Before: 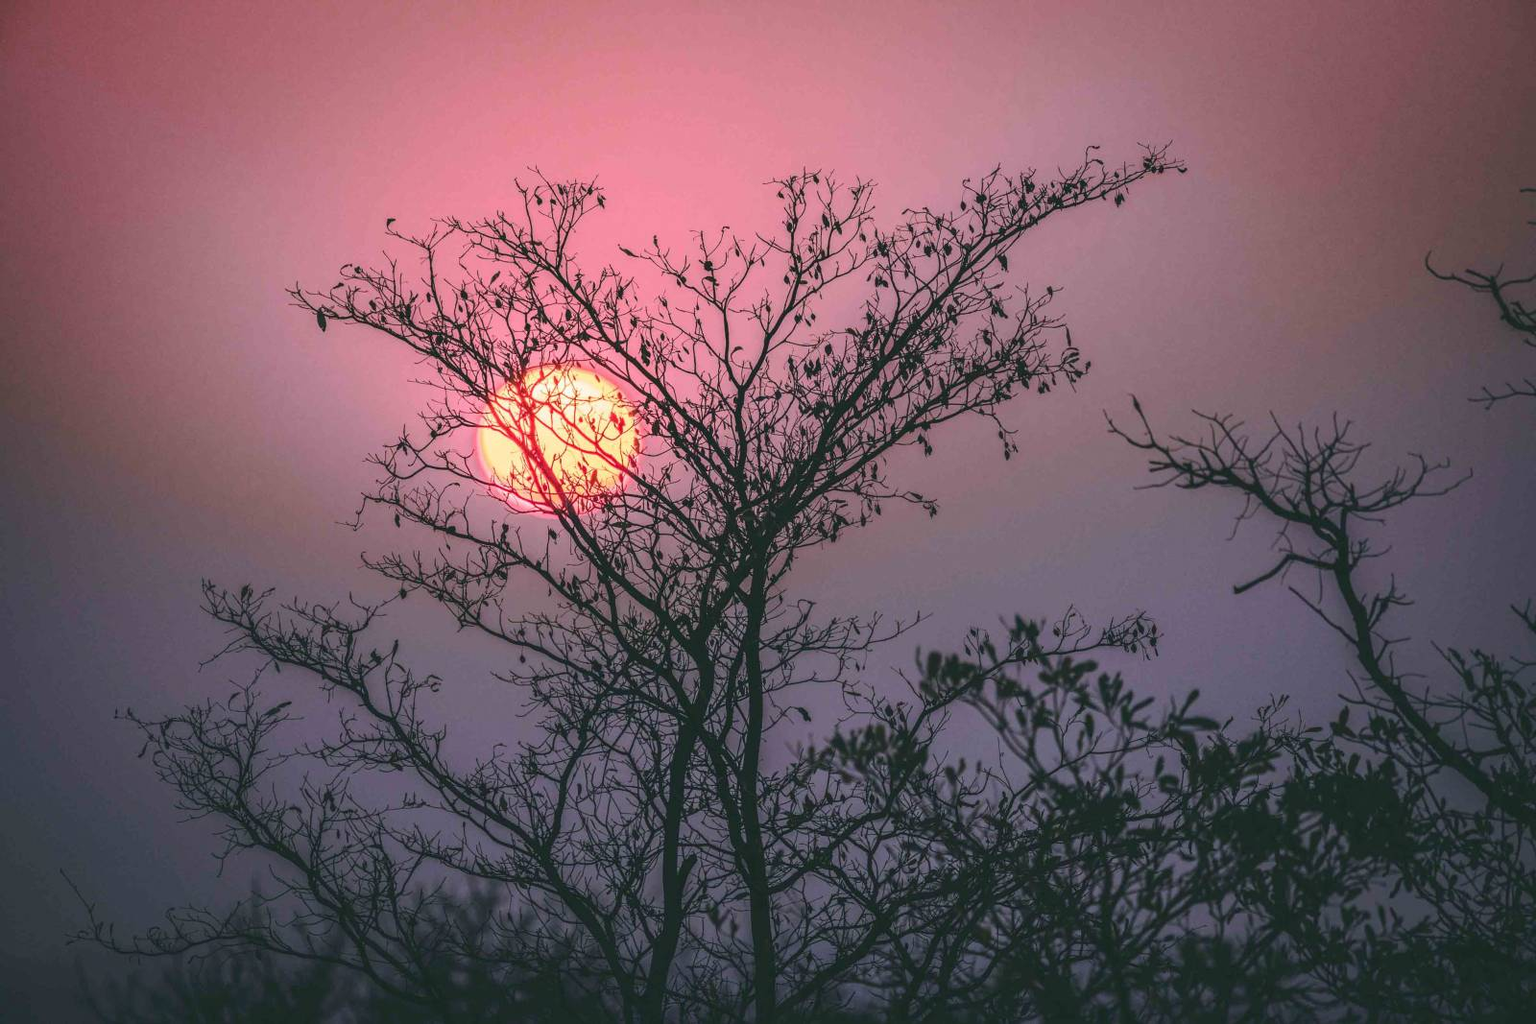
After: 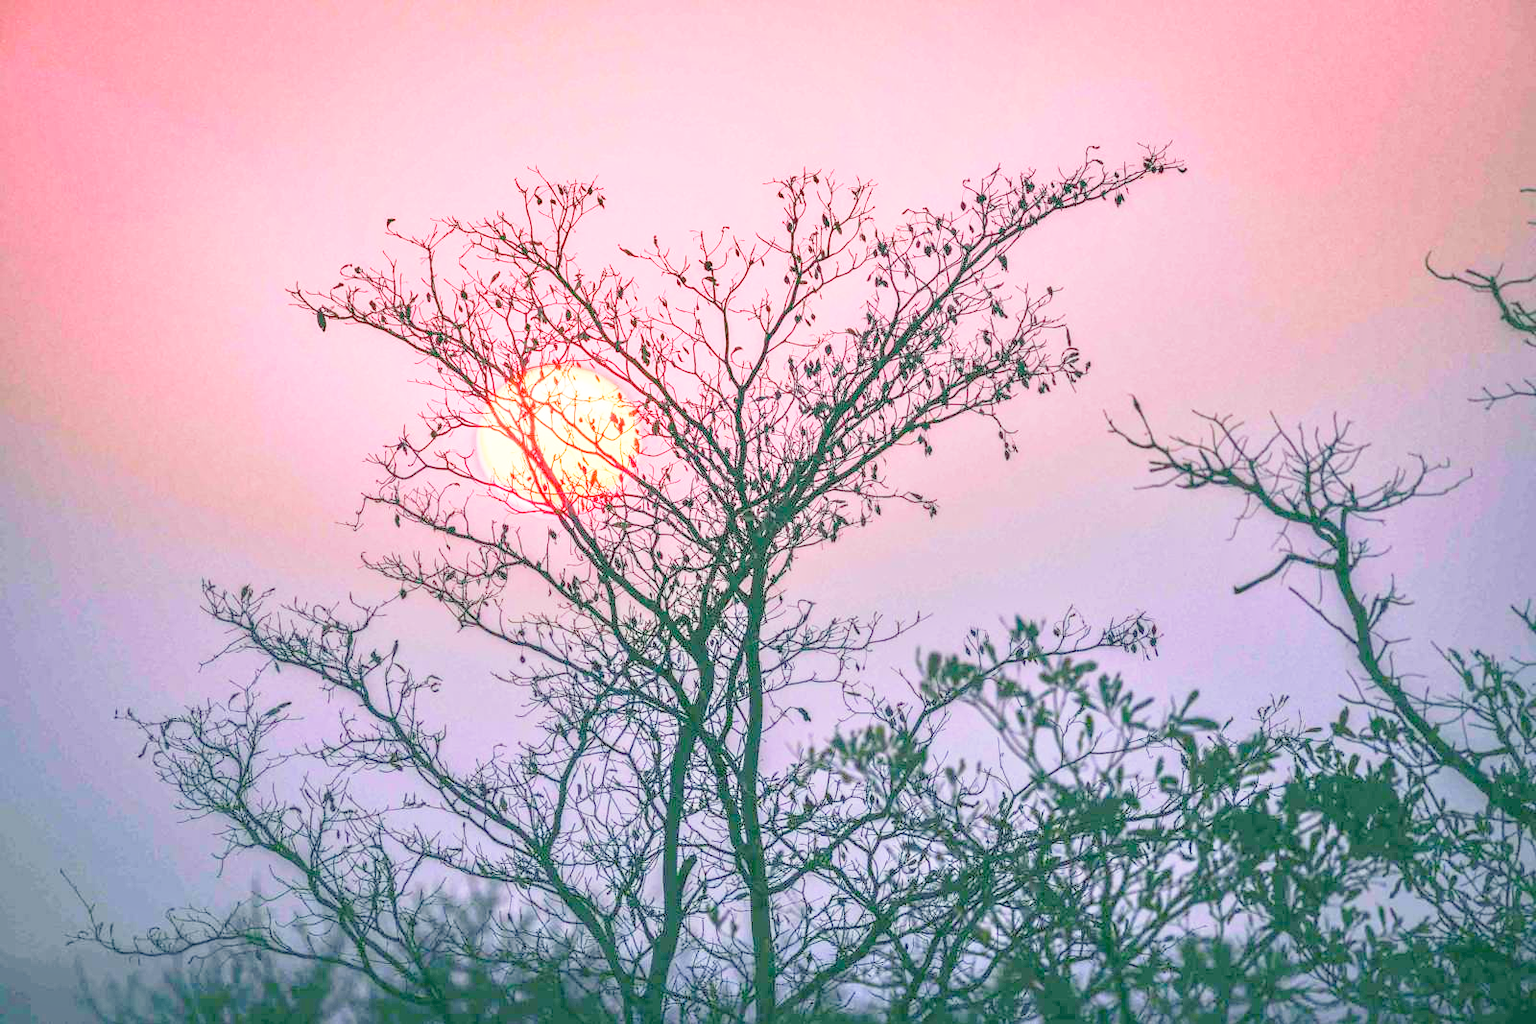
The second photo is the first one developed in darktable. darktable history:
base curve: curves: ch0 [(0, 0) (0.012, 0.01) (0.073, 0.168) (0.31, 0.711) (0.645, 0.957) (1, 1)], preserve colors none
contrast brightness saturation: brightness 0.155
levels: black 8.57%, levels [0, 0.498, 1]
exposure: black level correction 0.006, compensate highlight preservation false
tone equalizer: -7 EV 0.16 EV, -6 EV 0.611 EV, -5 EV 1.15 EV, -4 EV 1.34 EV, -3 EV 1.12 EV, -2 EV 0.6 EV, -1 EV 0.149 EV
